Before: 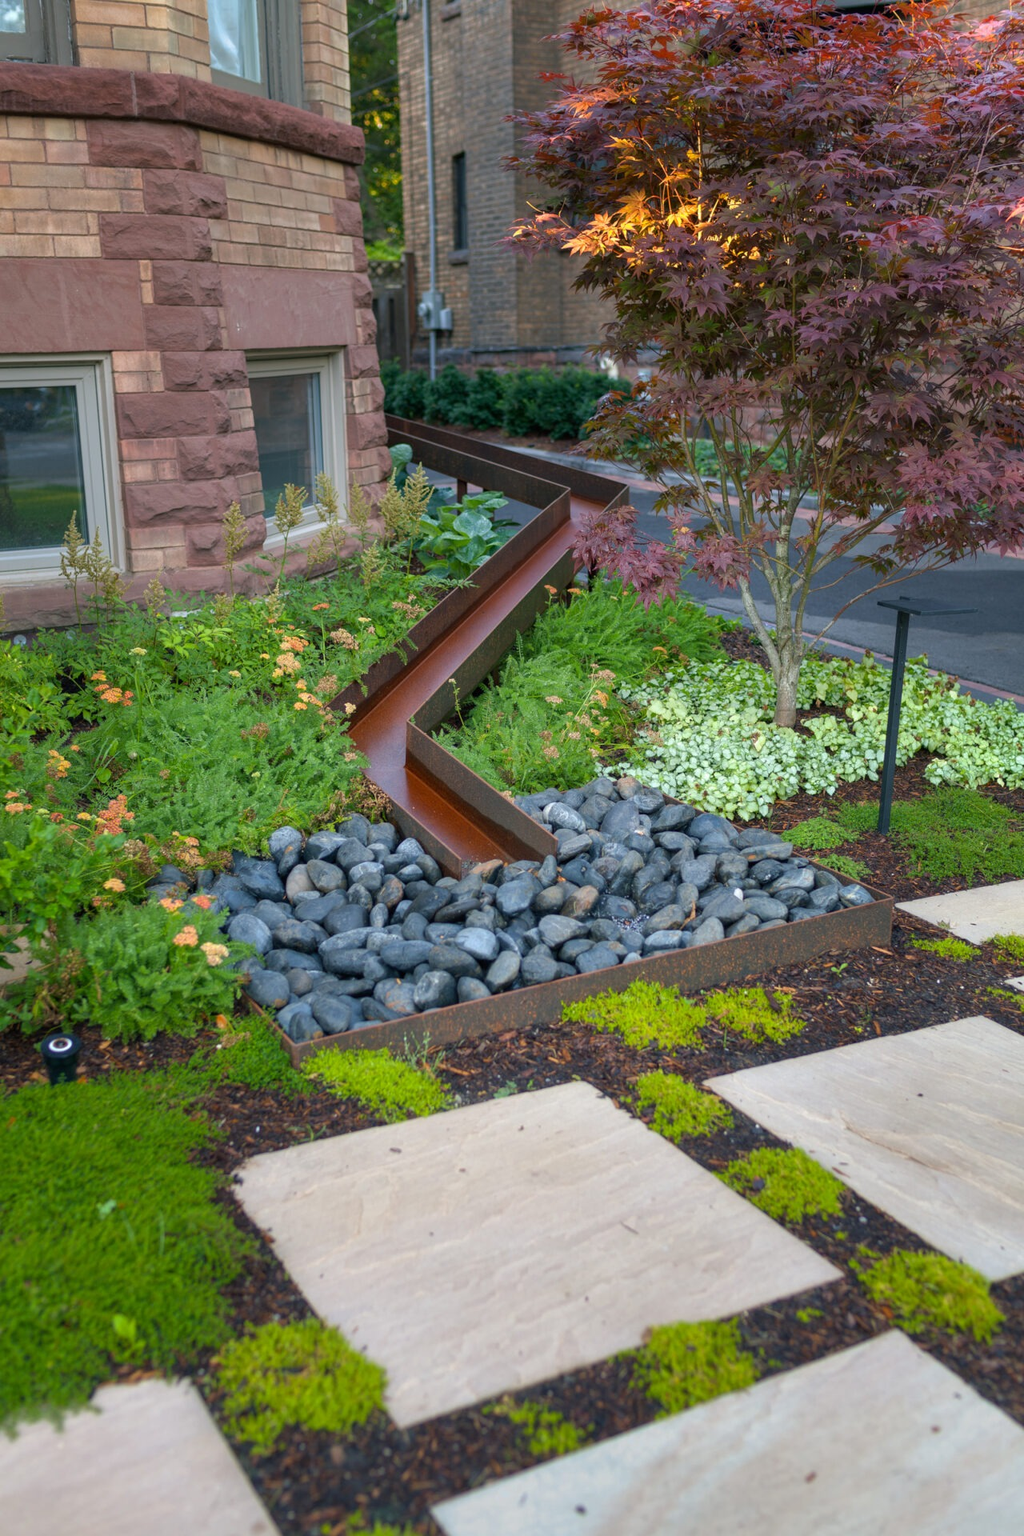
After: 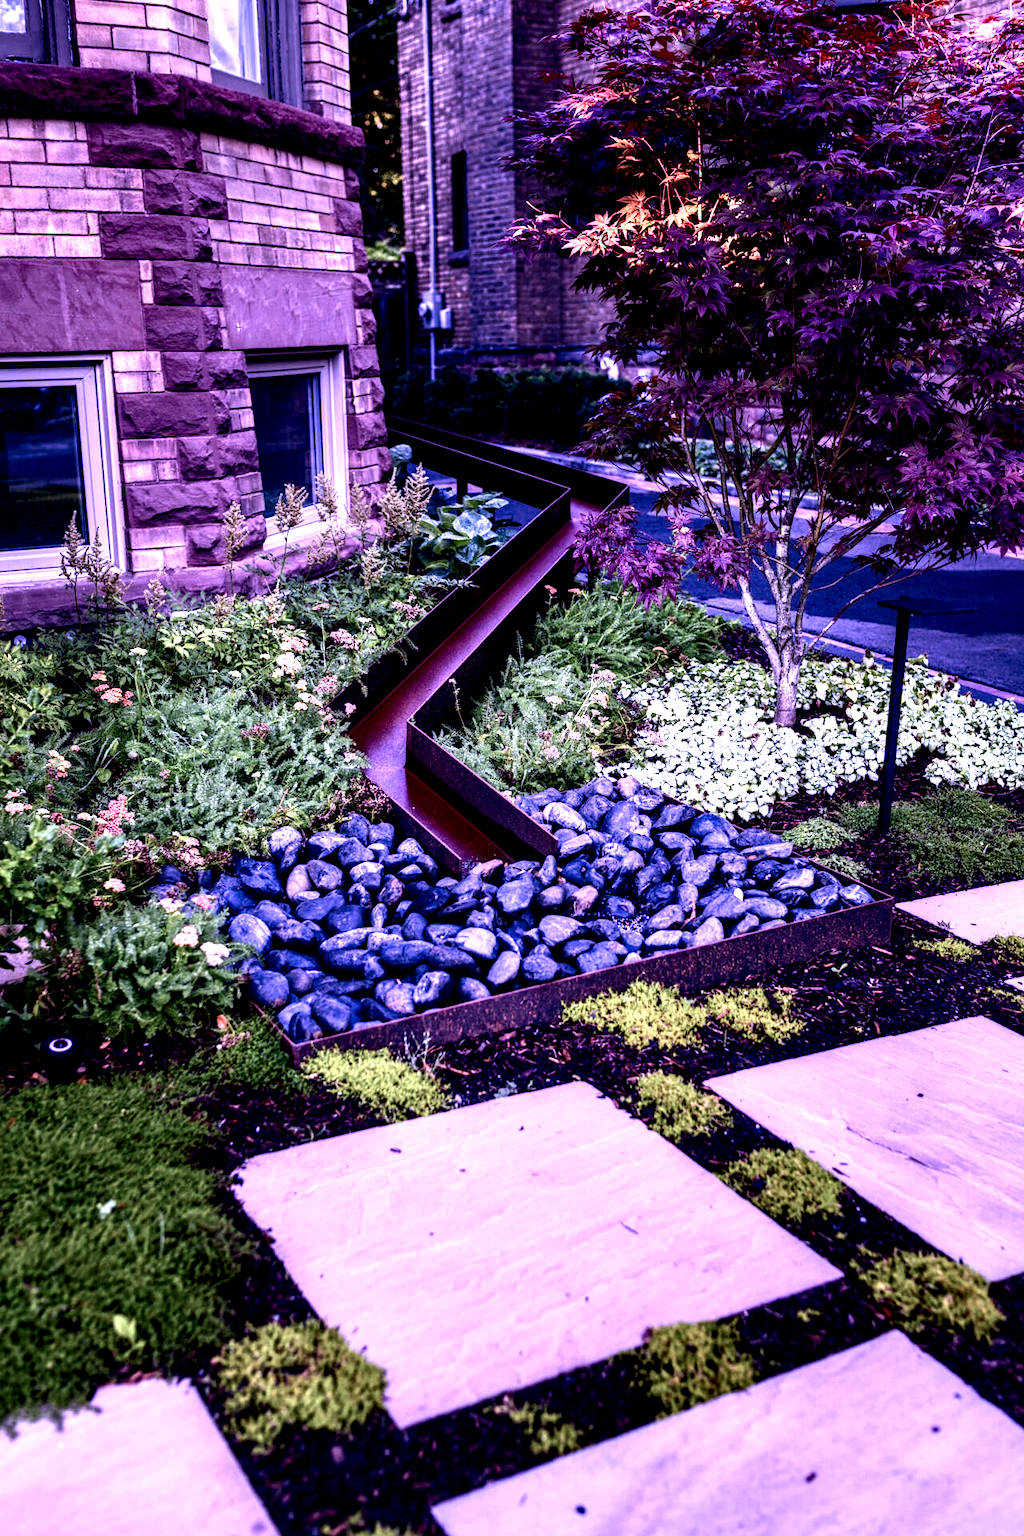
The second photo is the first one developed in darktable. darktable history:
white balance: red 1.009, blue 0.985
local contrast: shadows 185%, detail 225%
contrast brightness saturation: contrast 0.32, brightness -0.08, saturation 0.17
color calibration: illuminant custom, x 0.379, y 0.481, temperature 4443.07 K
